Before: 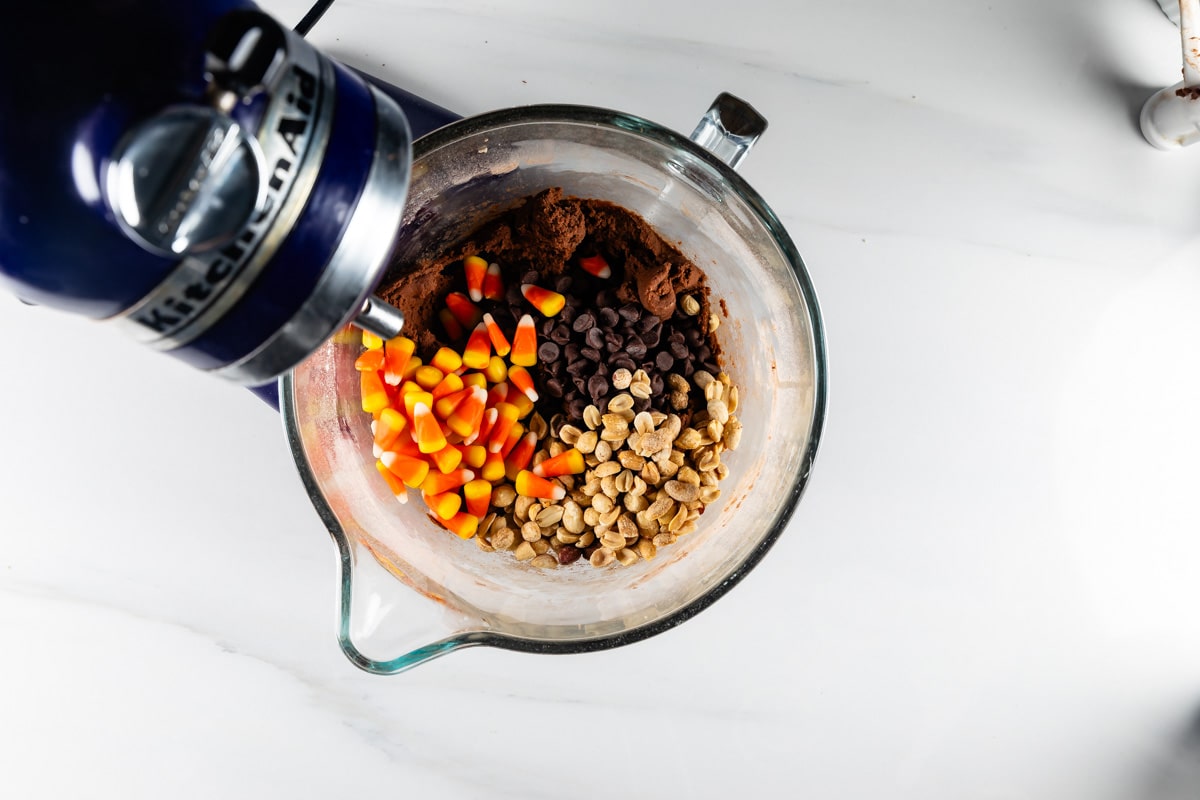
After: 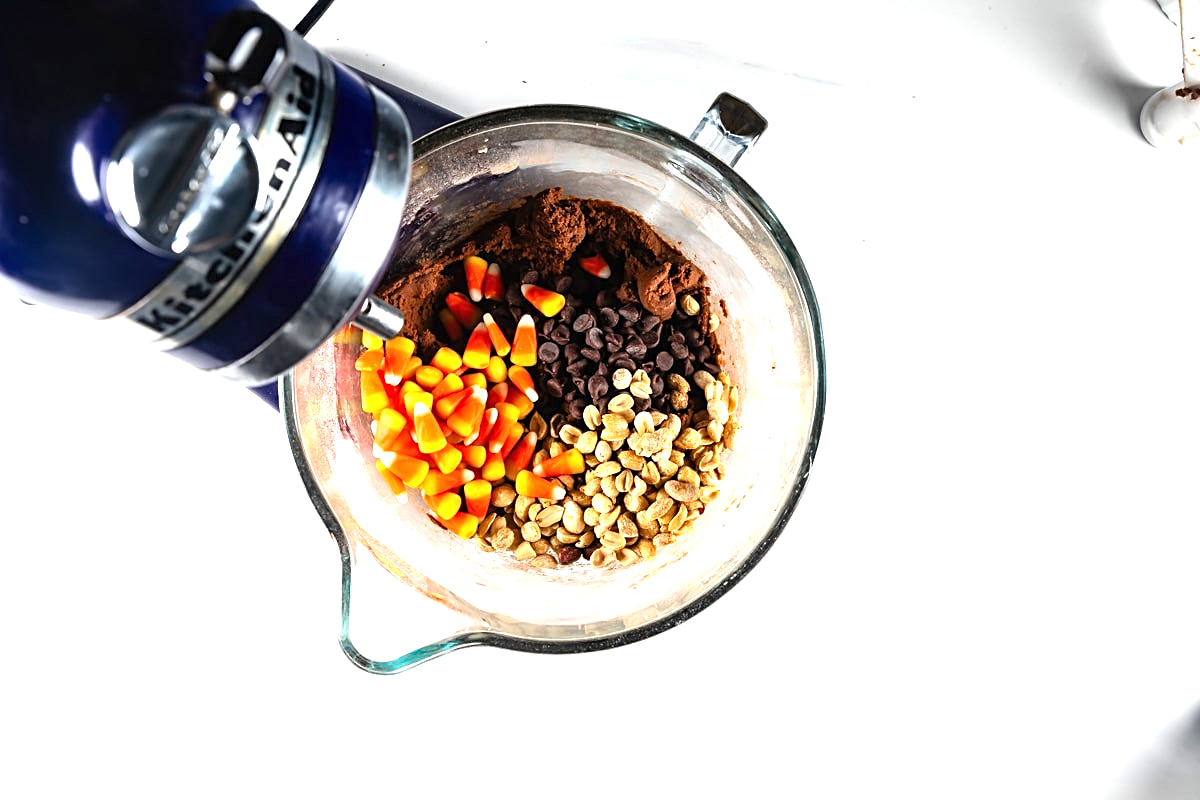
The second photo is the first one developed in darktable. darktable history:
sharpen: on, module defaults
exposure: black level correction -0.001, exposure 0.9 EV, compensate exposure bias true, compensate highlight preservation false
